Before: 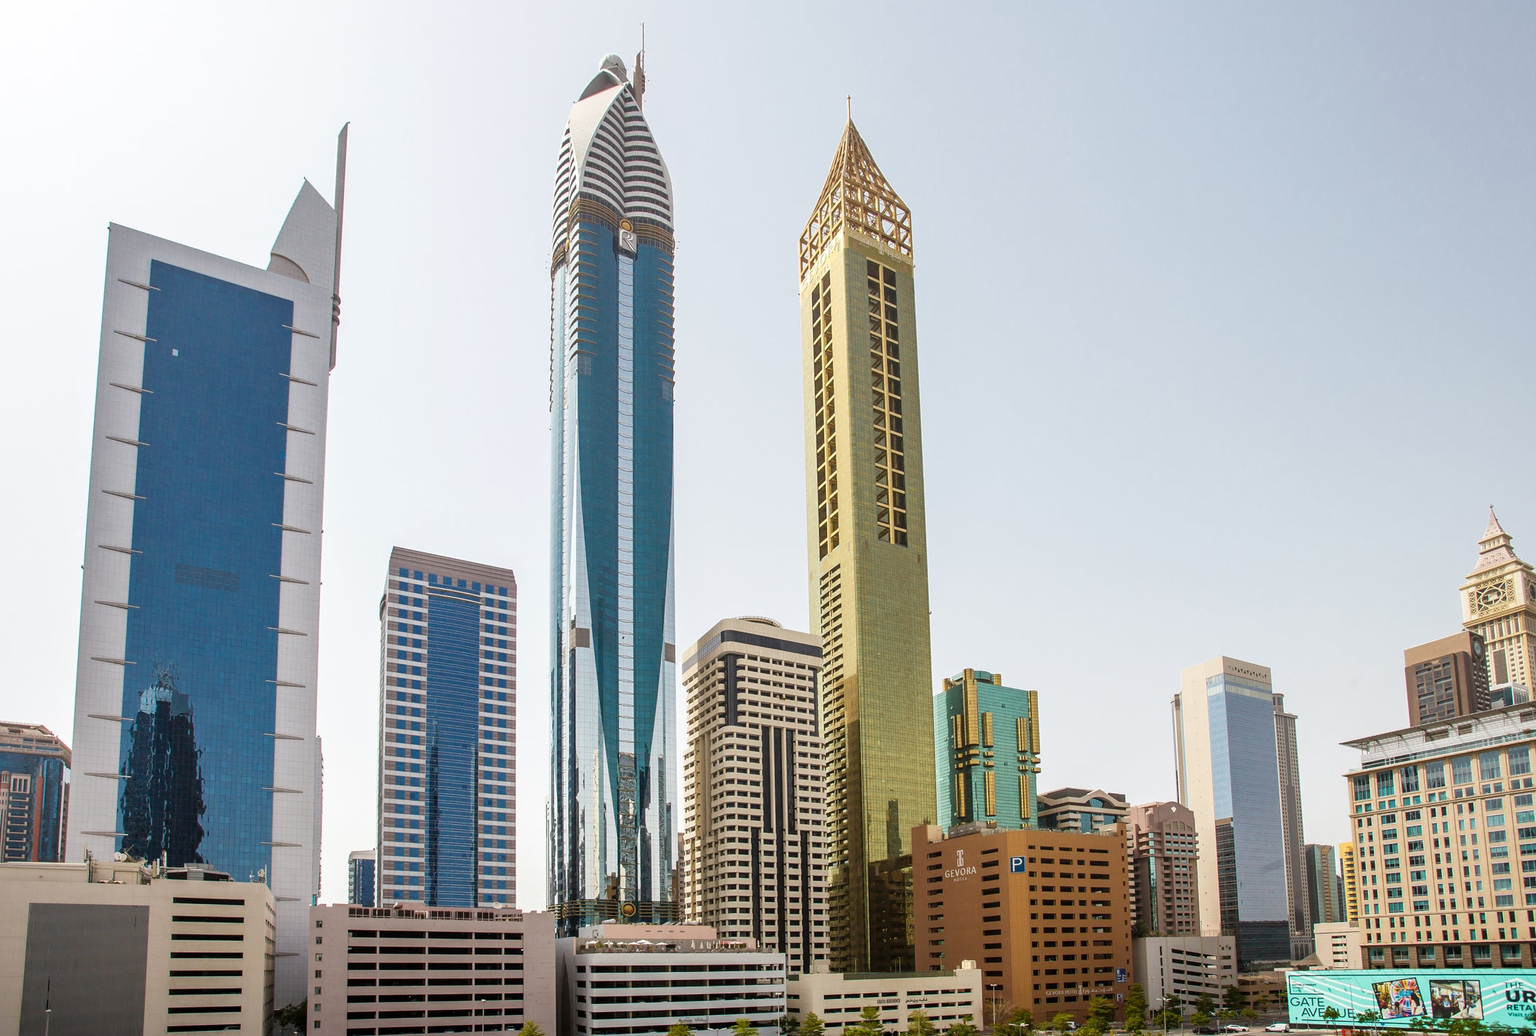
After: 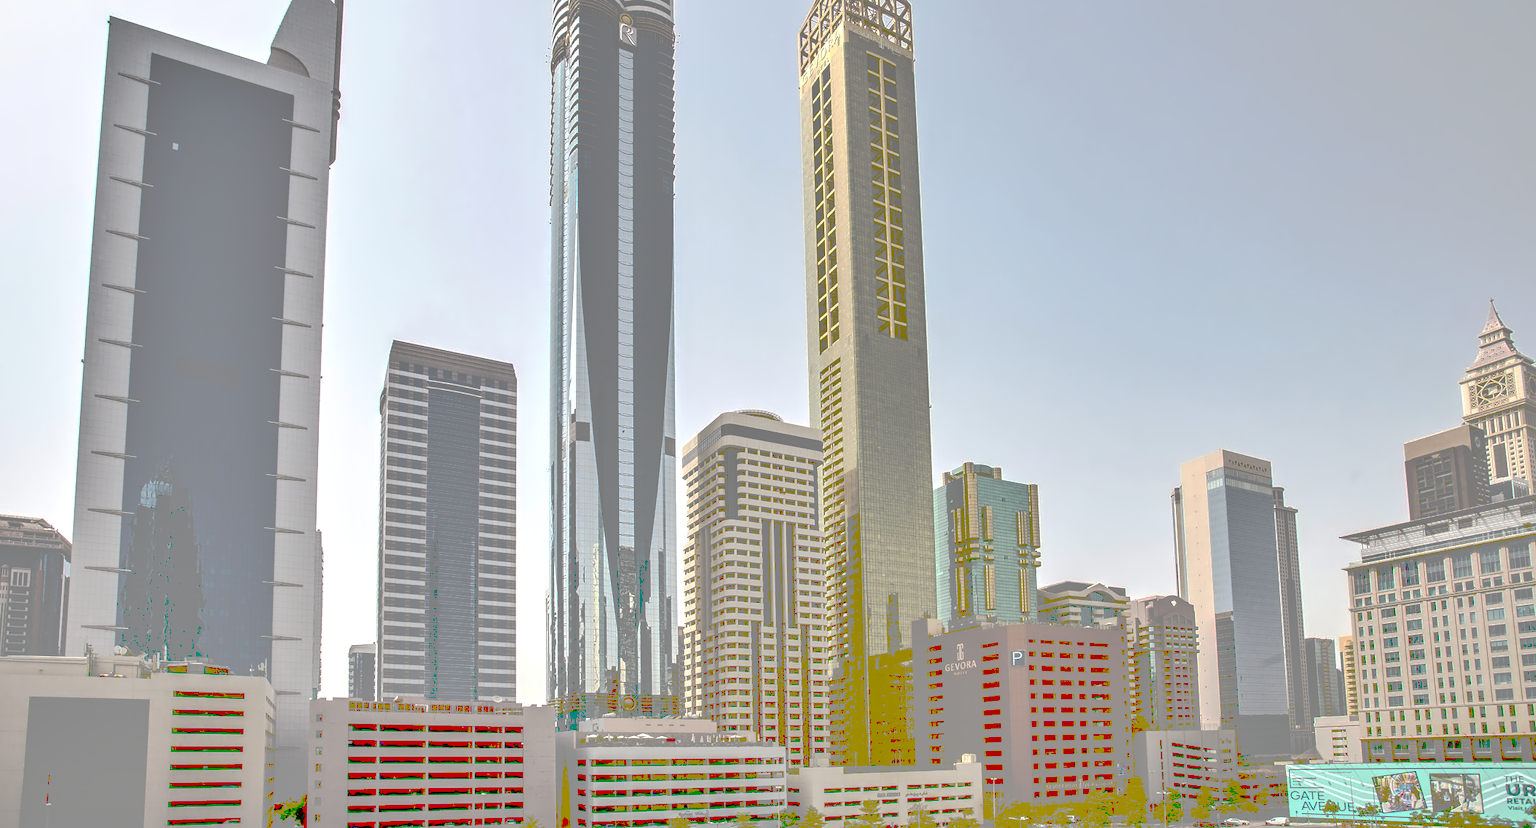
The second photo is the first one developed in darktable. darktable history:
tone curve: curves: ch0 [(0, 0) (0.003, 0.626) (0.011, 0.626) (0.025, 0.63) (0.044, 0.631) (0.069, 0.632) (0.1, 0.636) (0.136, 0.637) (0.177, 0.641) (0.224, 0.642) (0.277, 0.646) (0.335, 0.649) (0.399, 0.661) (0.468, 0.679) (0.543, 0.702) (0.623, 0.732) (0.709, 0.769) (0.801, 0.804) (0.898, 0.847) (1, 1)], preserve colors none
local contrast: on, module defaults
crop and rotate: top 19.906%
contrast brightness saturation: contrast 0.214, brightness -0.109, saturation 0.205
shadows and highlights: soften with gaussian
contrast equalizer: octaves 7, y [[0.5, 0.542, 0.583, 0.625, 0.667, 0.708], [0.5 ×6], [0.5 ×6], [0, 0.033, 0.067, 0.1, 0.133, 0.167], [0, 0.05, 0.1, 0.15, 0.2, 0.25]], mix 0.312
